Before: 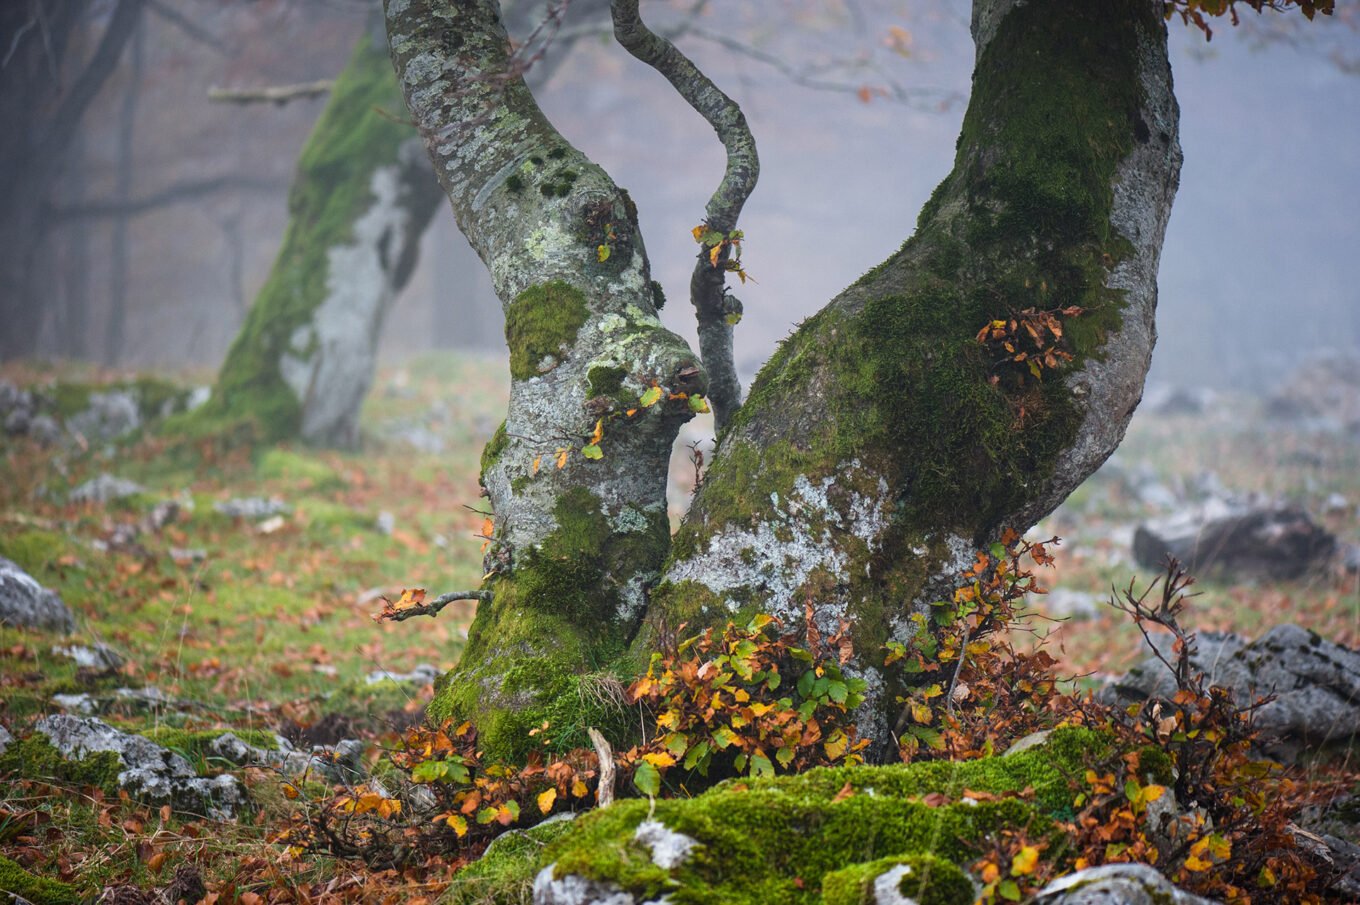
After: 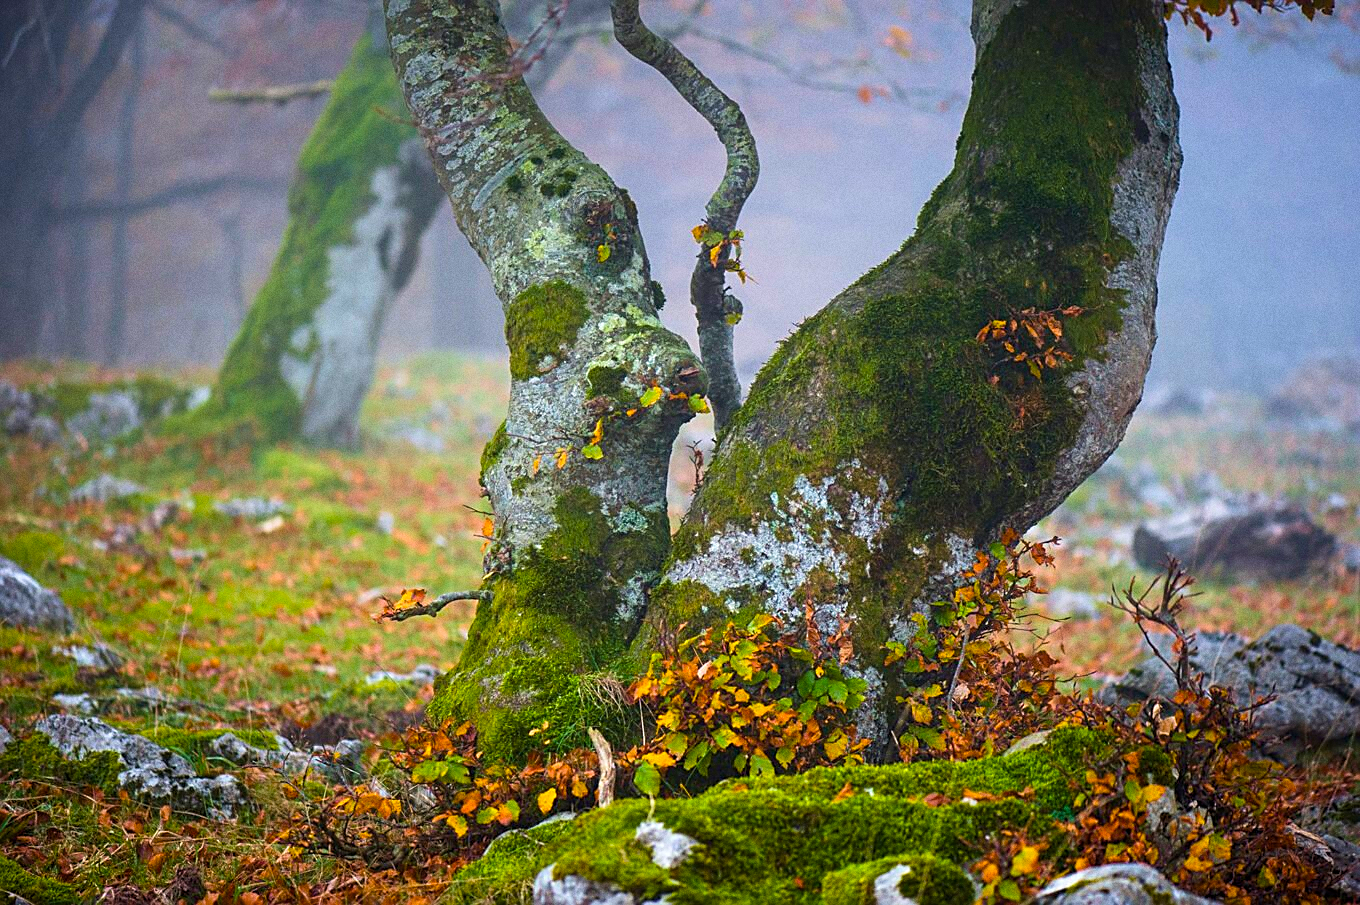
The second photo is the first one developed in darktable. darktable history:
sharpen: on, module defaults
grain: coarseness 0.09 ISO
color balance rgb: linear chroma grading › global chroma 15%, perceptual saturation grading › global saturation 30%
exposure: black level correction 0.001, exposure 0.14 EV, compensate highlight preservation false
velvia: on, module defaults
